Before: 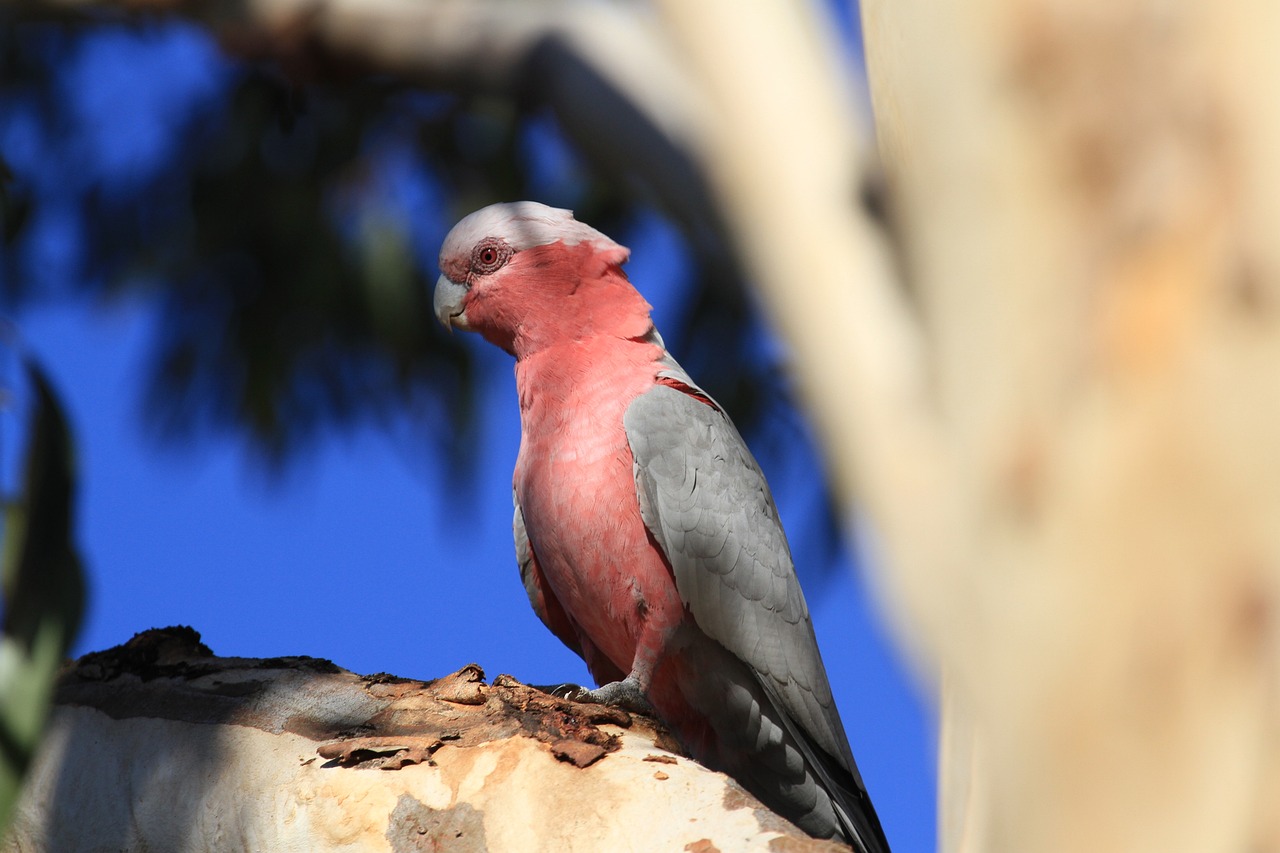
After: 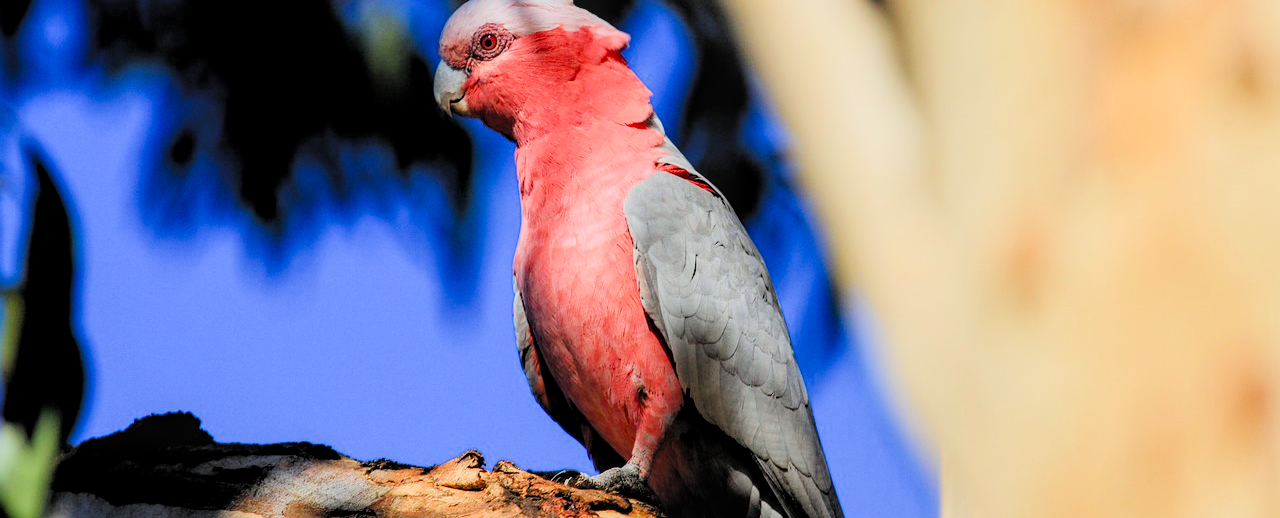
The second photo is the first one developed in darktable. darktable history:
exposure: exposure 0.6 EV, compensate highlight preservation false
local contrast: on, module defaults
crop and rotate: top 25.219%, bottom 14.002%
contrast brightness saturation: contrast 0.029, brightness 0.061, saturation 0.127
filmic rgb: black relative exposure -4.12 EV, white relative exposure 5.1 EV, hardness 2.15, contrast 1.169, color science v4 (2020)
velvia: strength 31.67%, mid-tones bias 0.203
haze removal: adaptive false
